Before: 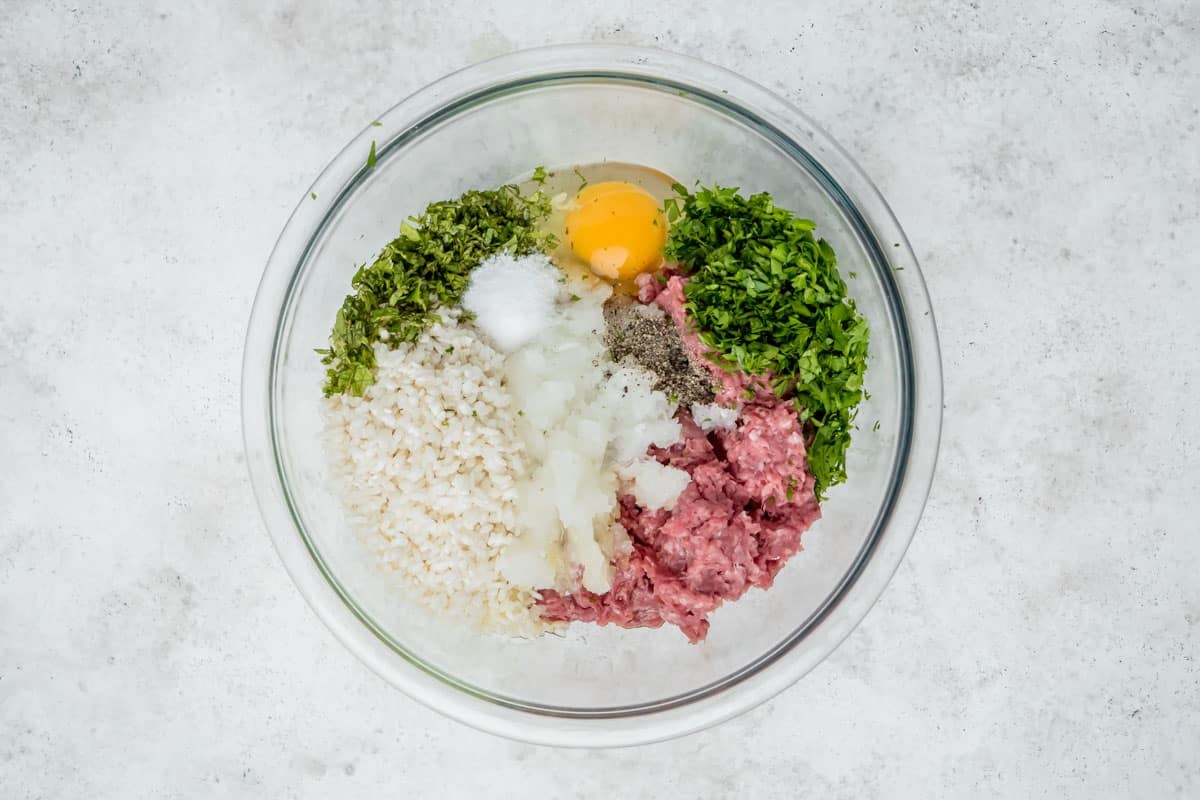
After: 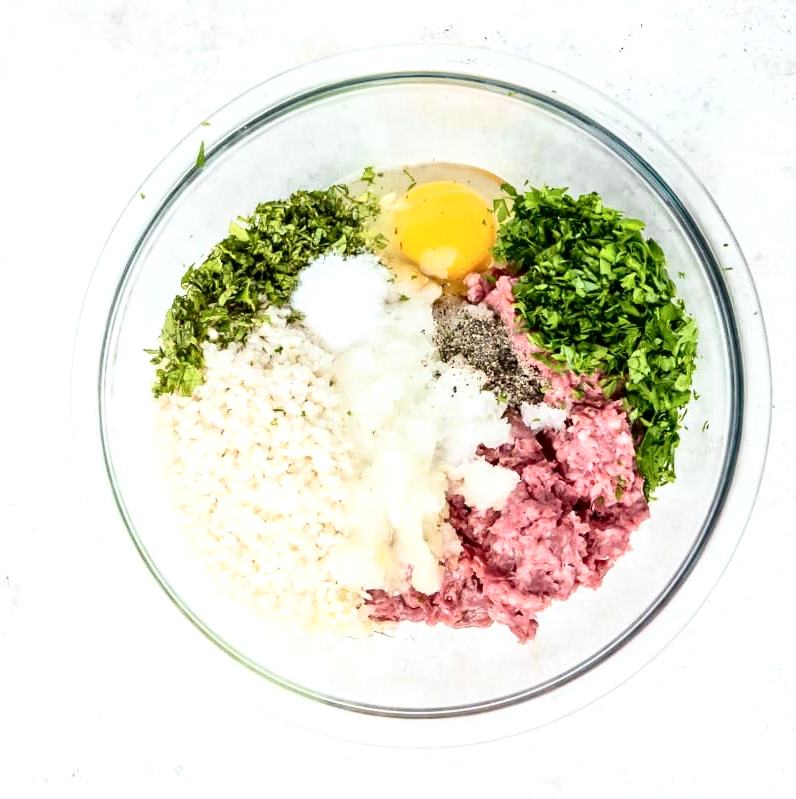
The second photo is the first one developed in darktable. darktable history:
tone curve: curves: ch0 [(0, 0) (0.137, 0.063) (0.255, 0.176) (0.502, 0.502) (0.749, 0.839) (1, 1)], color space Lab, independent channels, preserve colors none
crop and rotate: left 14.293%, right 19.296%
exposure: exposure 0.608 EV, compensate highlight preservation false
shadows and highlights: shadows 25.21, highlights -23.16
